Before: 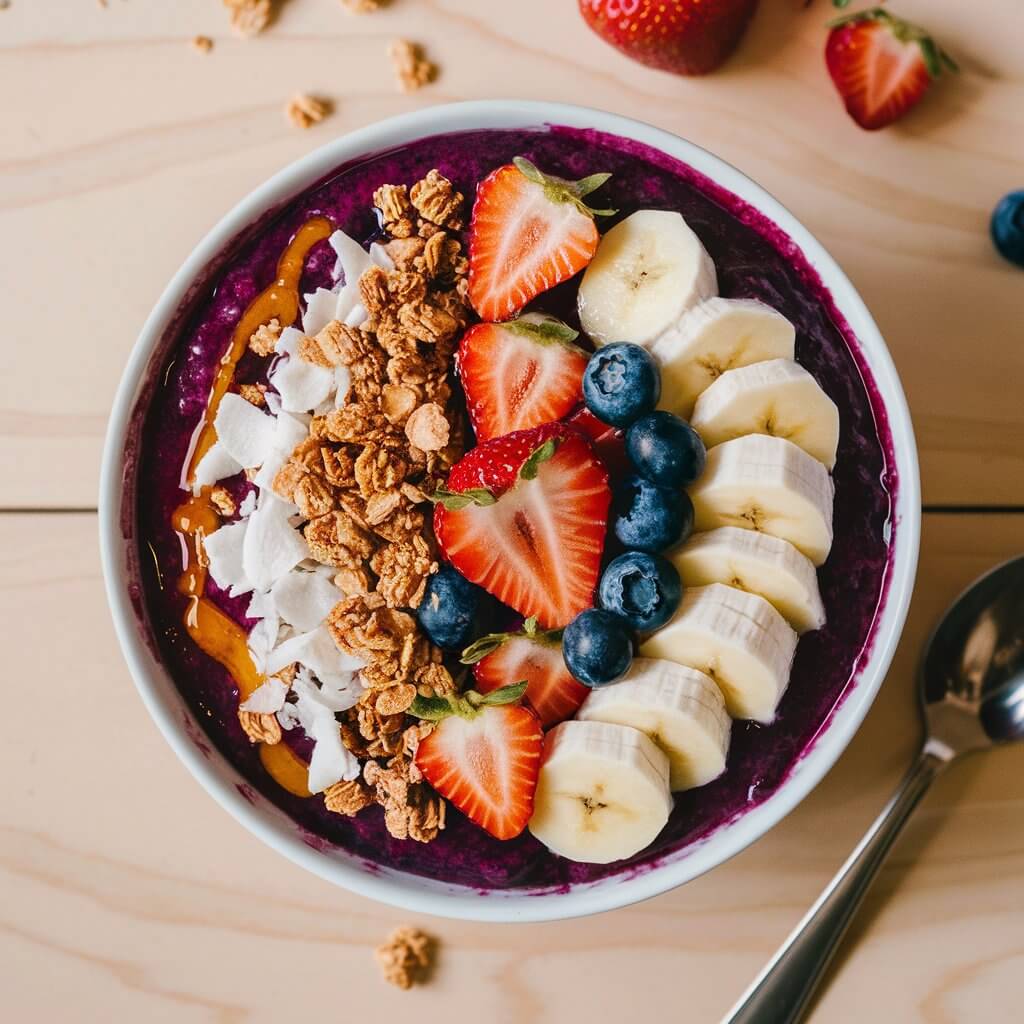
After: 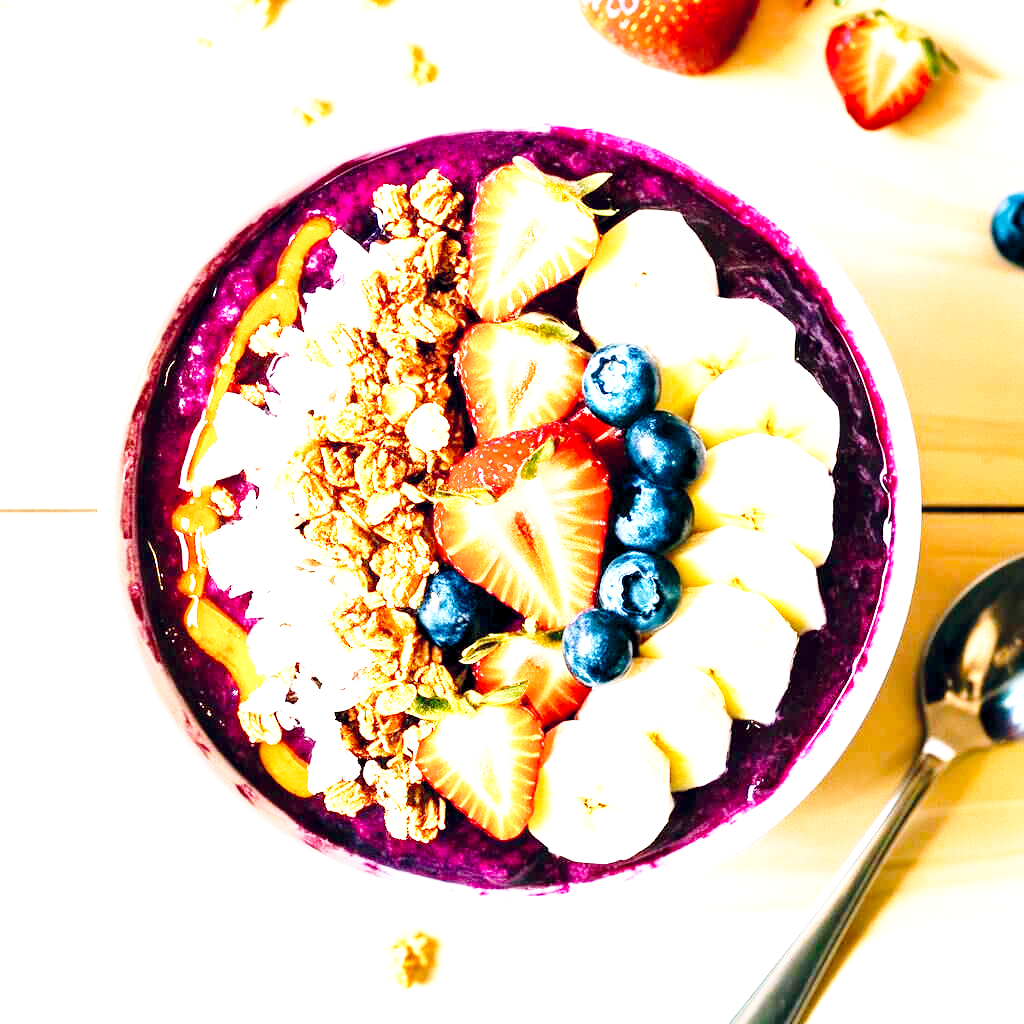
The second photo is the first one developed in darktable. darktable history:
exposure: black level correction 0.005, exposure 2.066 EV, compensate exposure bias true, compensate highlight preservation false
color balance rgb: shadows lift › luminance -19.998%, power › chroma 0.247%, power › hue 60.55°, global offset › chroma 0.124%, global offset › hue 254.23°, perceptual saturation grading › global saturation 0.891%, global vibrance 20%
base curve: curves: ch0 [(0, 0) (0.028, 0.03) (0.121, 0.232) (0.46, 0.748) (0.859, 0.968) (1, 1)], preserve colors none
